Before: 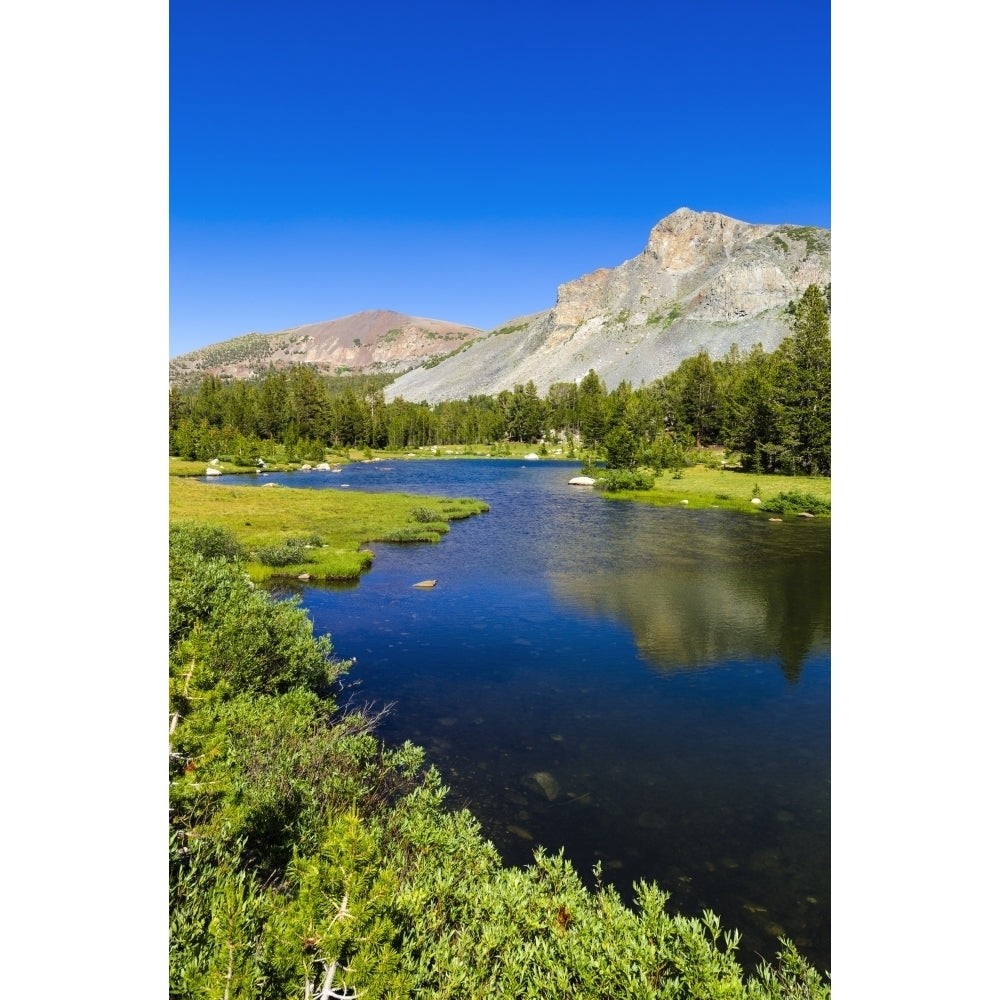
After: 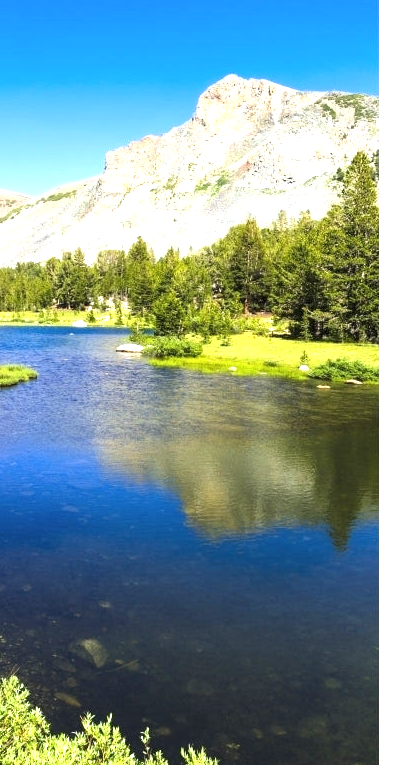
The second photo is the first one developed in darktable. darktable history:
crop: left 45.253%, top 13.308%, right 14.097%, bottom 10.142%
exposure: black level correction 0, exposure 1.199 EV, compensate exposure bias true, compensate highlight preservation false
